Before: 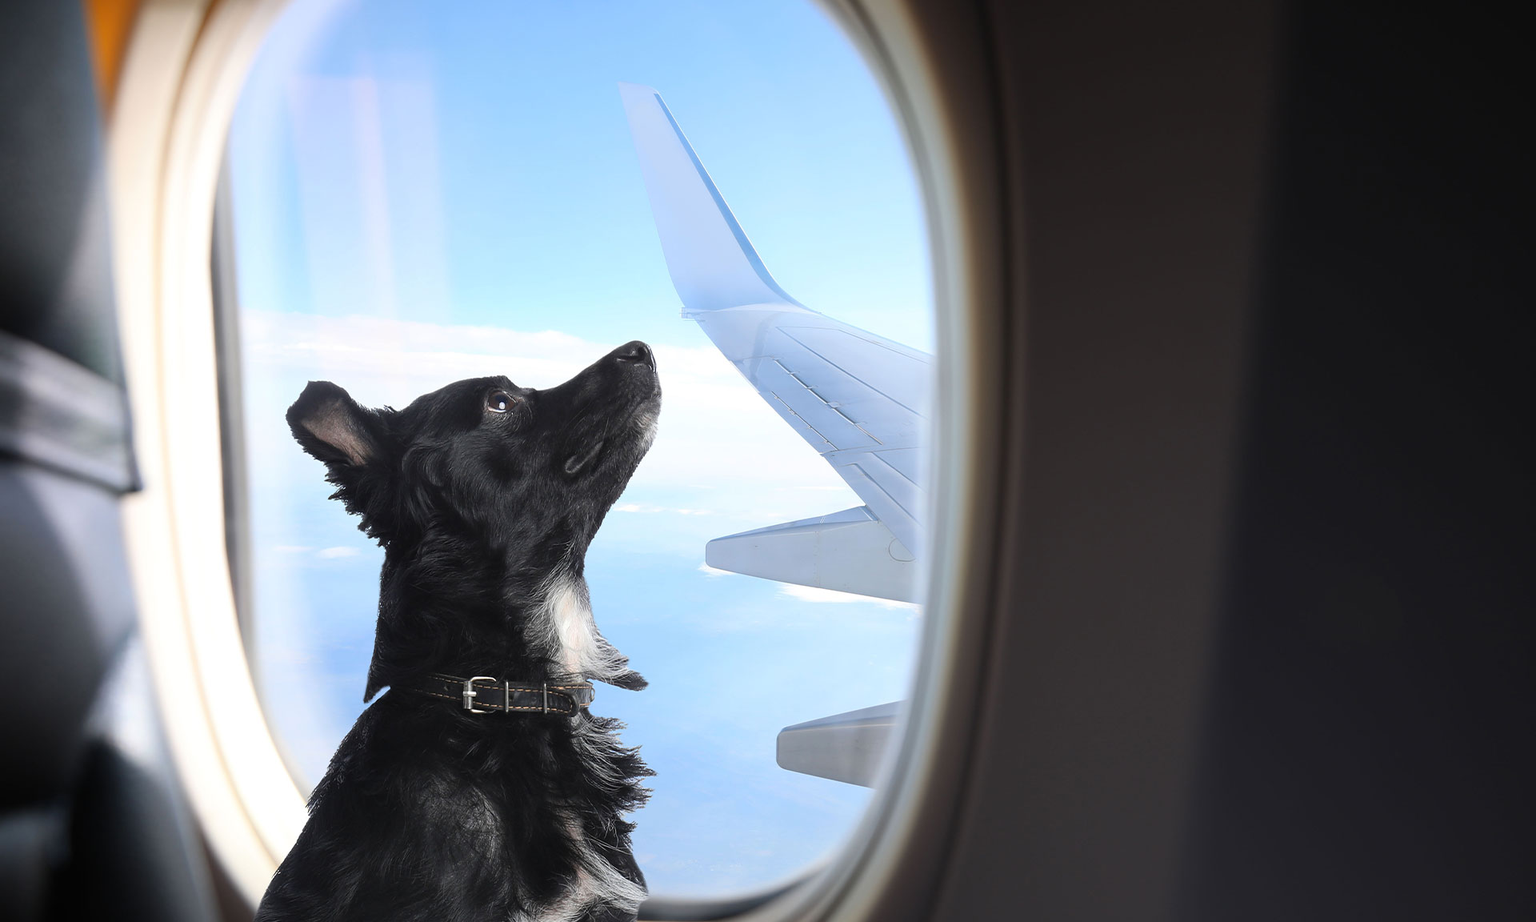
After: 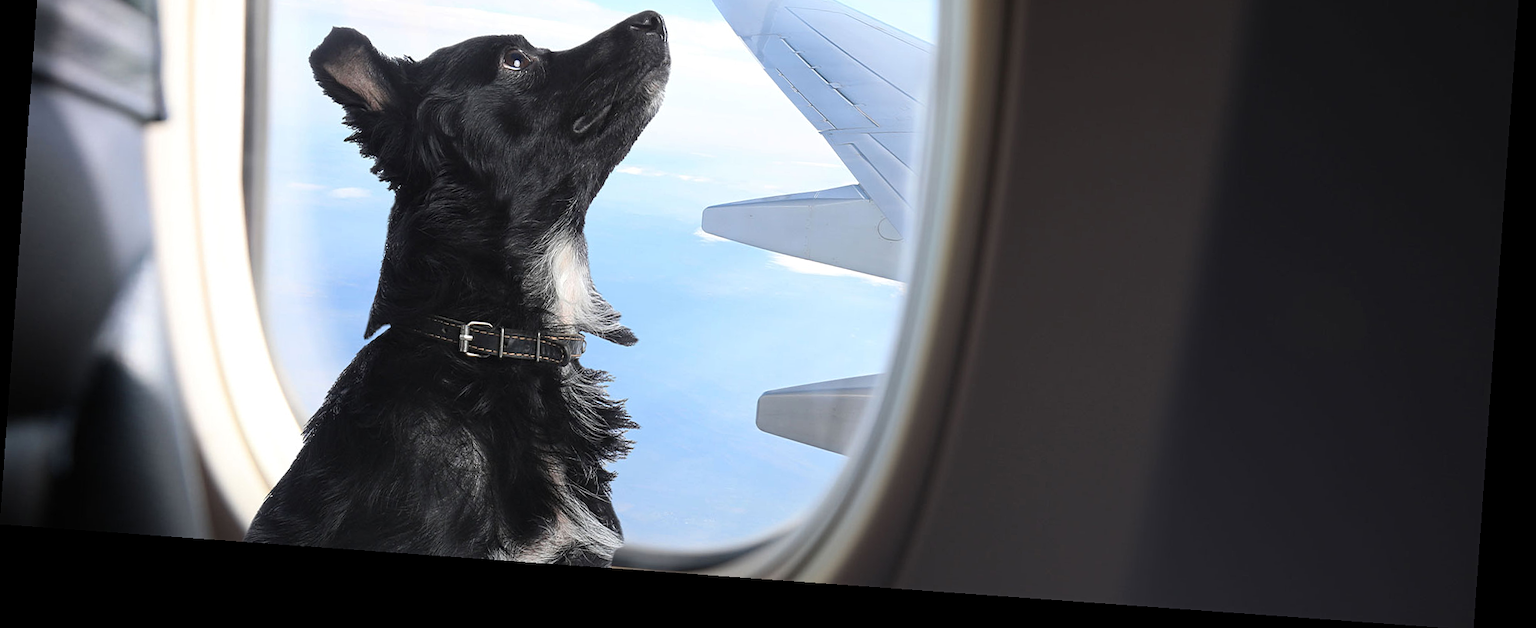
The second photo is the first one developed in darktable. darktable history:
crop and rotate: top 36.435%
contrast equalizer: y [[0.5, 0.5, 0.5, 0.512, 0.552, 0.62], [0.5 ×6], [0.5 ×4, 0.504, 0.553], [0 ×6], [0 ×6]]
rotate and perspective: rotation 4.1°, automatic cropping off
